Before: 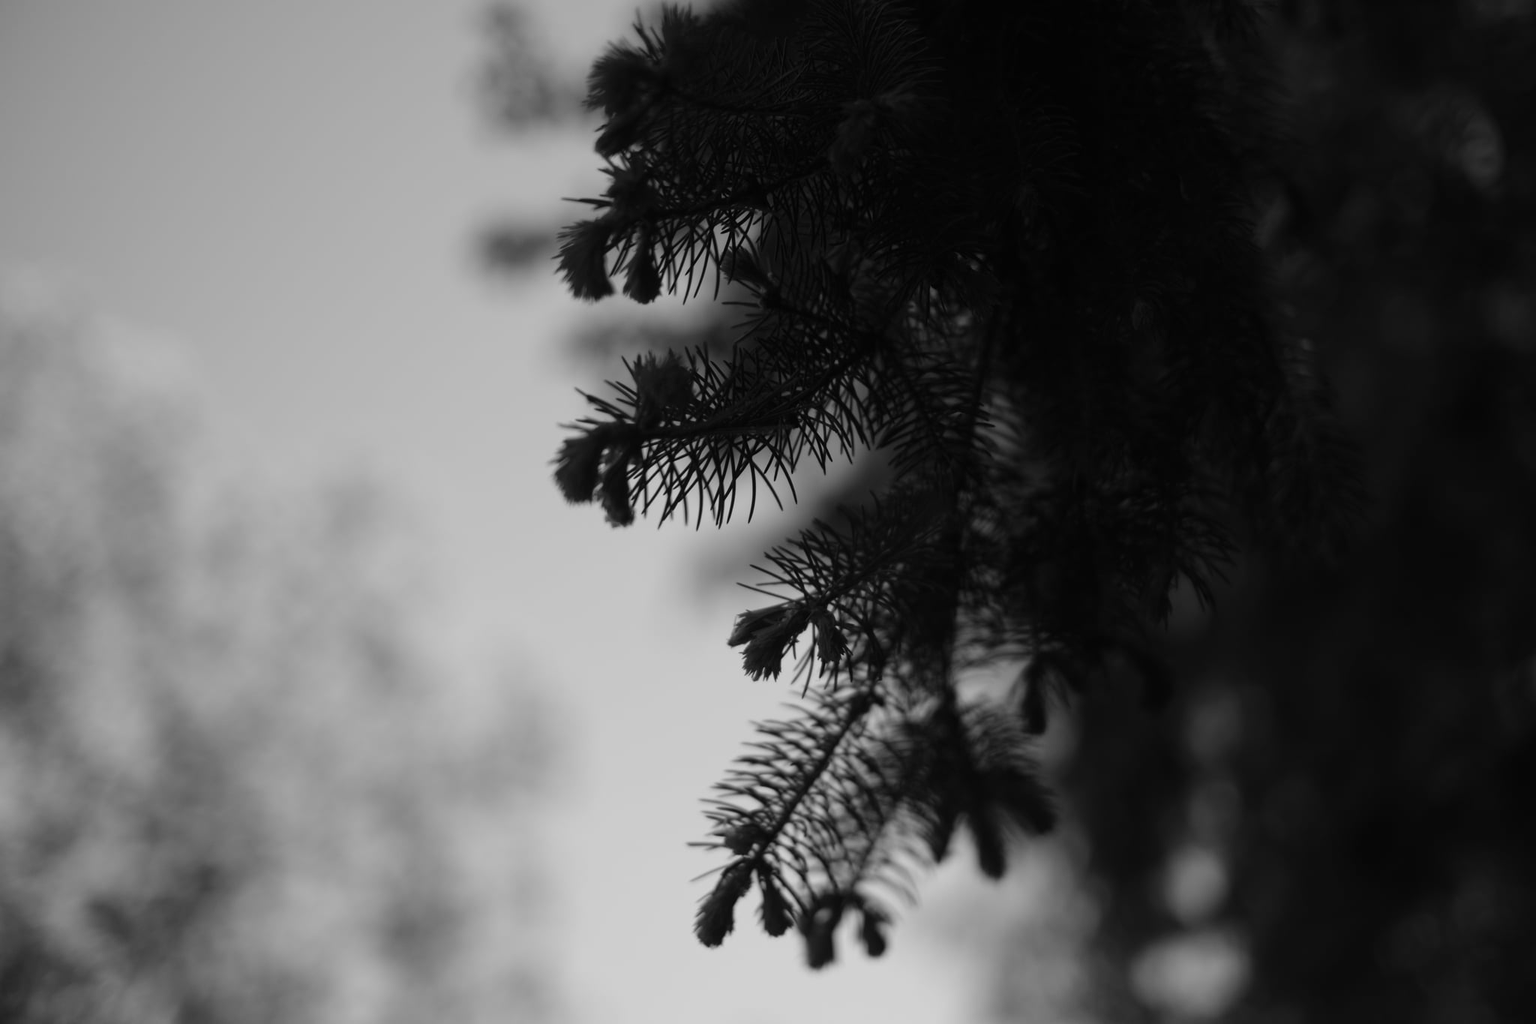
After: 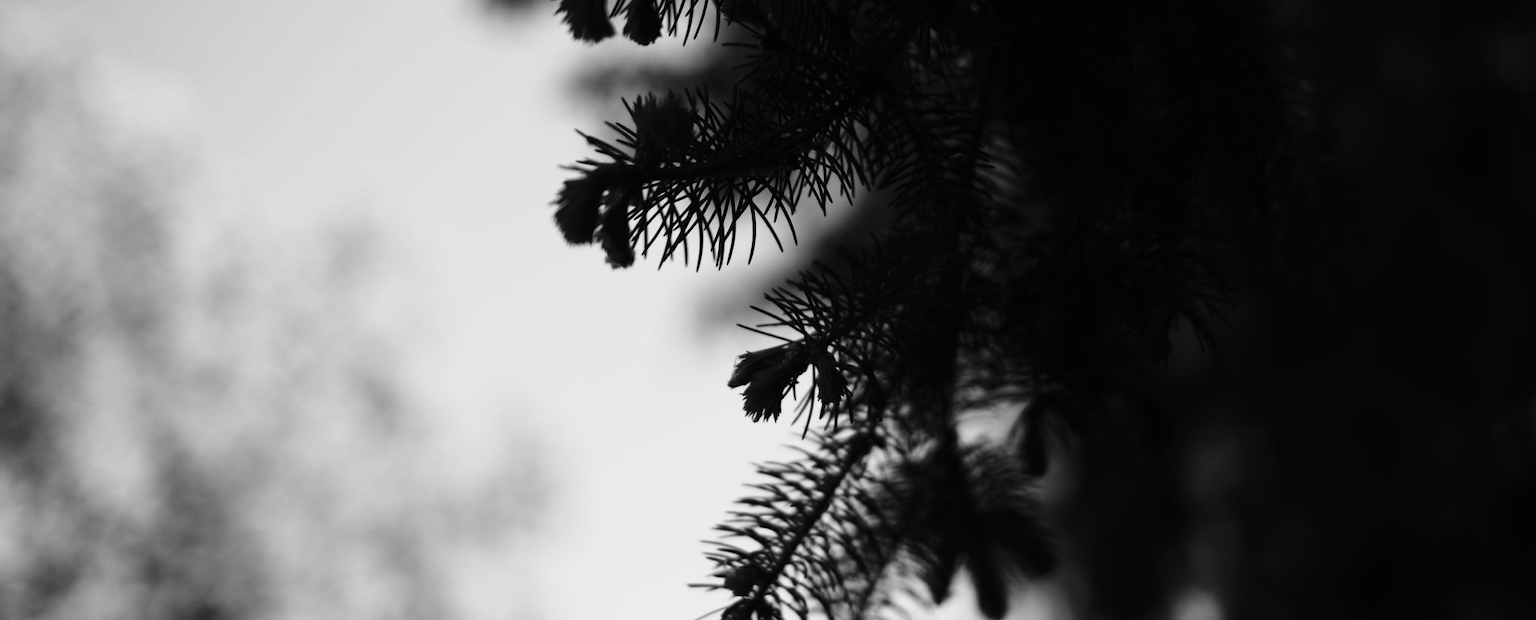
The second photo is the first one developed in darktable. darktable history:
crop and rotate: top 25.334%, bottom 14.056%
tone curve: curves: ch0 [(0, 0) (0.236, 0.124) (0.373, 0.304) (0.542, 0.593) (0.737, 0.873) (1, 1)]; ch1 [(0, 0) (0.399, 0.328) (0.488, 0.484) (0.598, 0.624) (1, 1)]; ch2 [(0, 0) (0.448, 0.405) (0.523, 0.511) (0.592, 0.59) (1, 1)]
